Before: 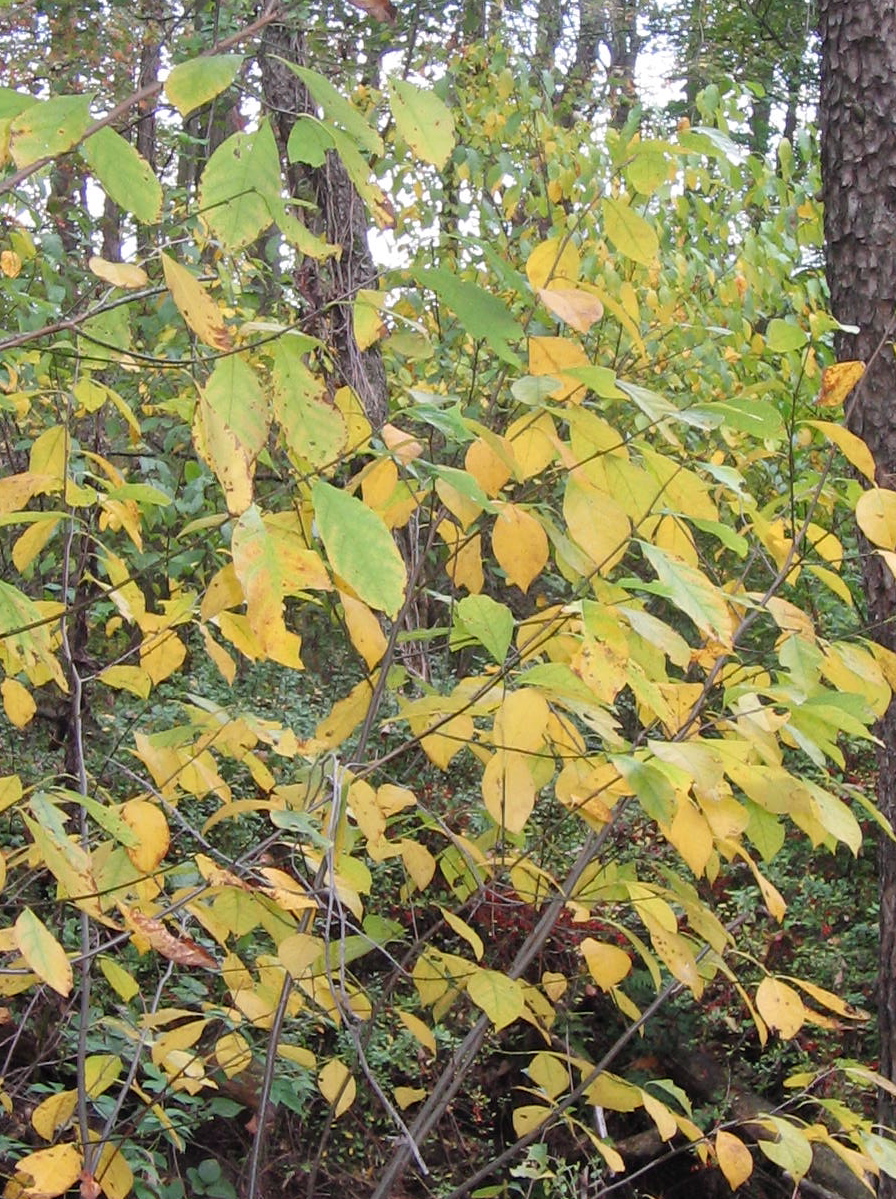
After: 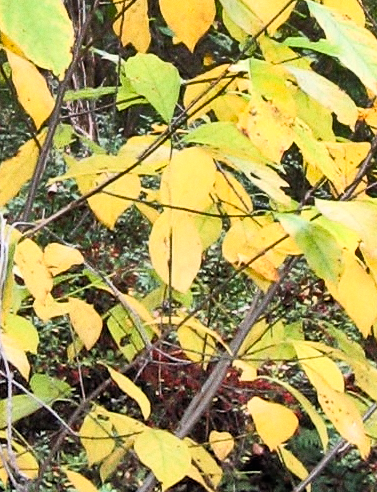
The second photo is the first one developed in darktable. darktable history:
exposure: exposure 0.2 EV, compensate highlight preservation false
grain: coarseness 0.09 ISO
shadows and highlights: radius 108.52, shadows 44.07, highlights -67.8, low approximation 0.01, soften with gaussian
base curve: curves: ch0 [(0, 0) (0.005, 0.002) (0.193, 0.295) (0.399, 0.664) (0.75, 0.928) (1, 1)]
crop: left 37.221%, top 45.169%, right 20.63%, bottom 13.777%
contrast brightness saturation: saturation -0.05
